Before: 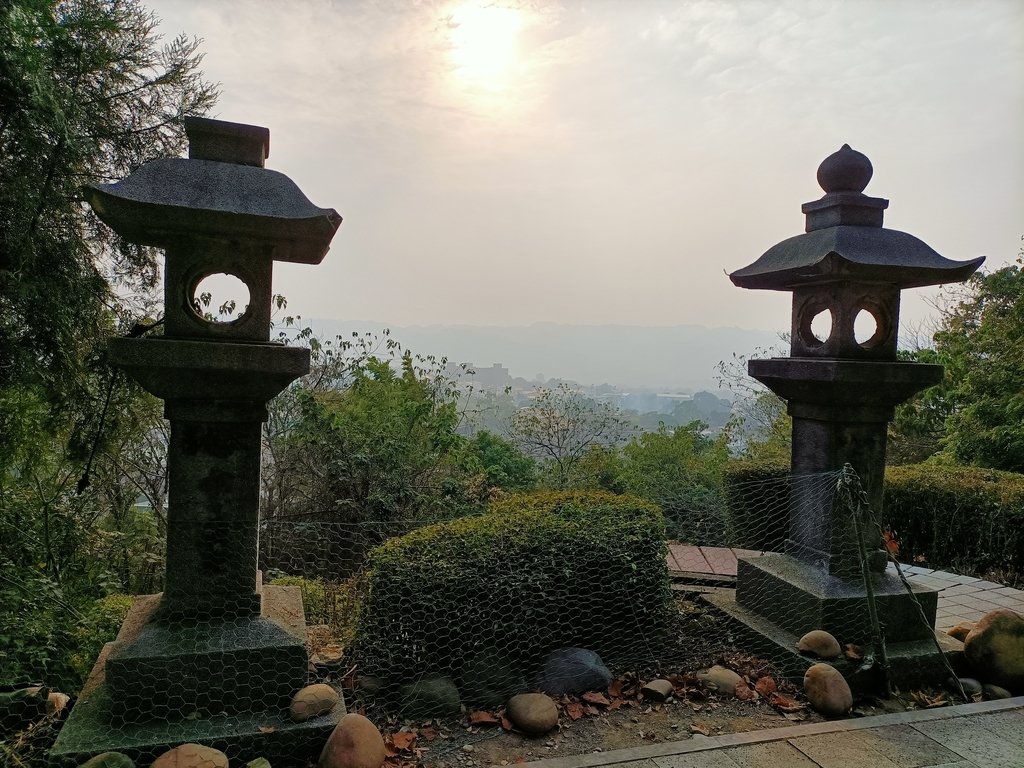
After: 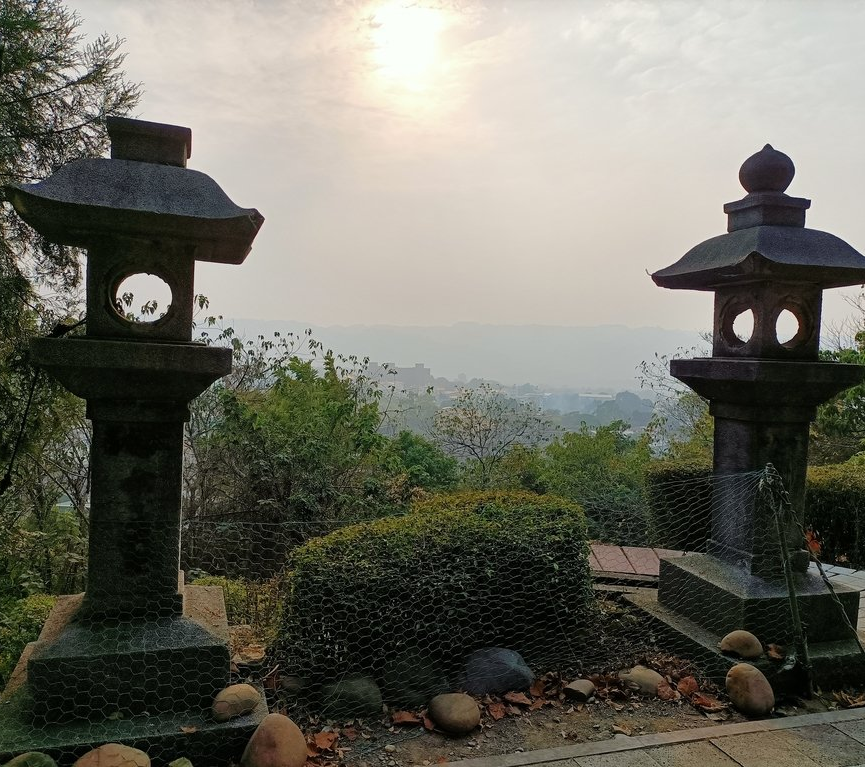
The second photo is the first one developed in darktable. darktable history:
crop: left 7.657%, right 7.857%
